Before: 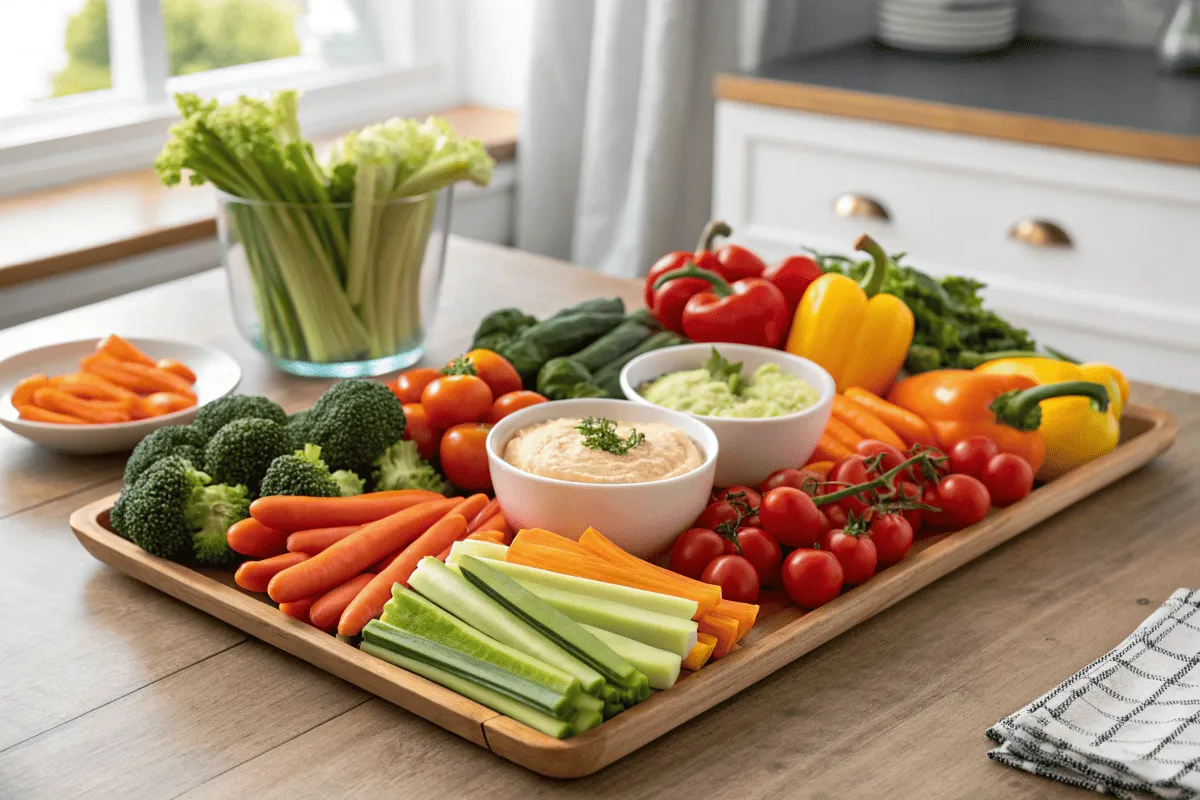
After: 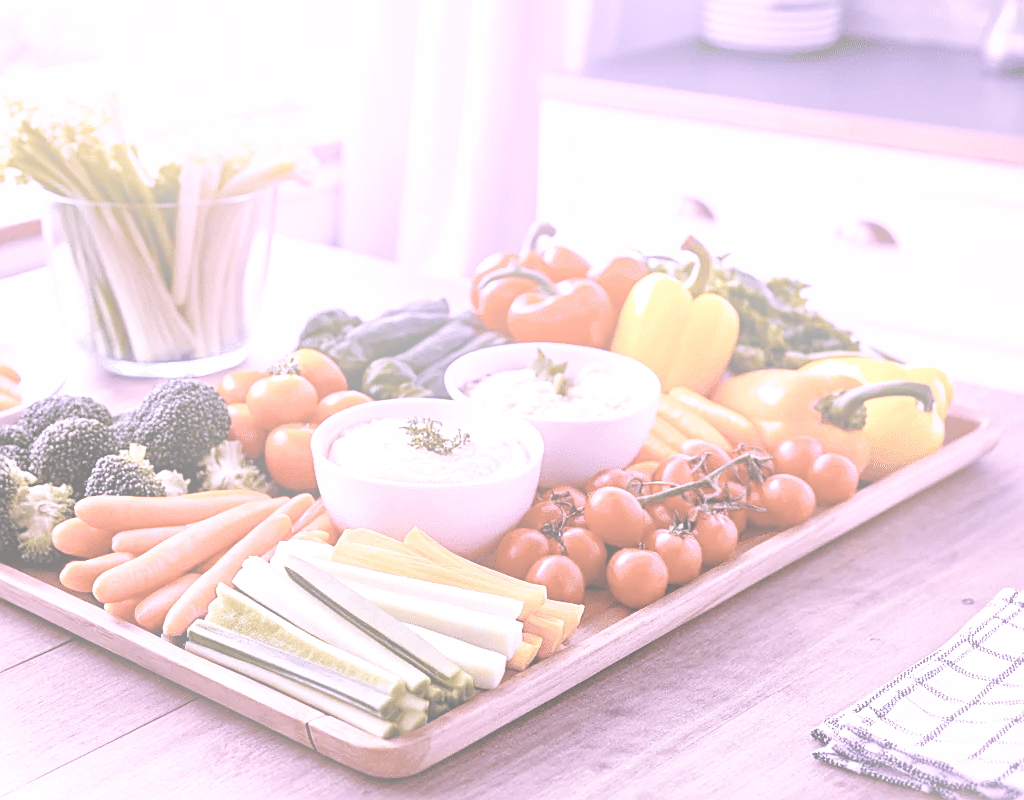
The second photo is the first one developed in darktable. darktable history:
sharpen: on, module defaults
base curve: curves: ch0 [(0, 0) (0.028, 0.03) (0.121, 0.232) (0.46, 0.748) (0.859, 0.968) (1, 1)], preserve colors none
shadows and highlights: low approximation 0.01, soften with gaussian
white balance: red 1.502, blue 2.365
levels: levels [0, 0.492, 0.984]
tone curve: color space Lab, linked channels, preserve colors none
local contrast: mode bilateral grid, contrast 20, coarseness 50, detail 130%, midtone range 0.2
color correction: saturation 0.3
bloom: size 38%, threshold 95%, strength 30%
local contrast "1": mode bilateral grid, contrast 20, coarseness 18, detail 152%, midtone range 0.2 | blend: blend mode normal (obsolete, clamping), opacity 100%; mask: uniform (no mask)
raw denoise: x [[0, 0.25, 0.5, 0.75, 1] ×4]
crop and rotate: left 14.584%
